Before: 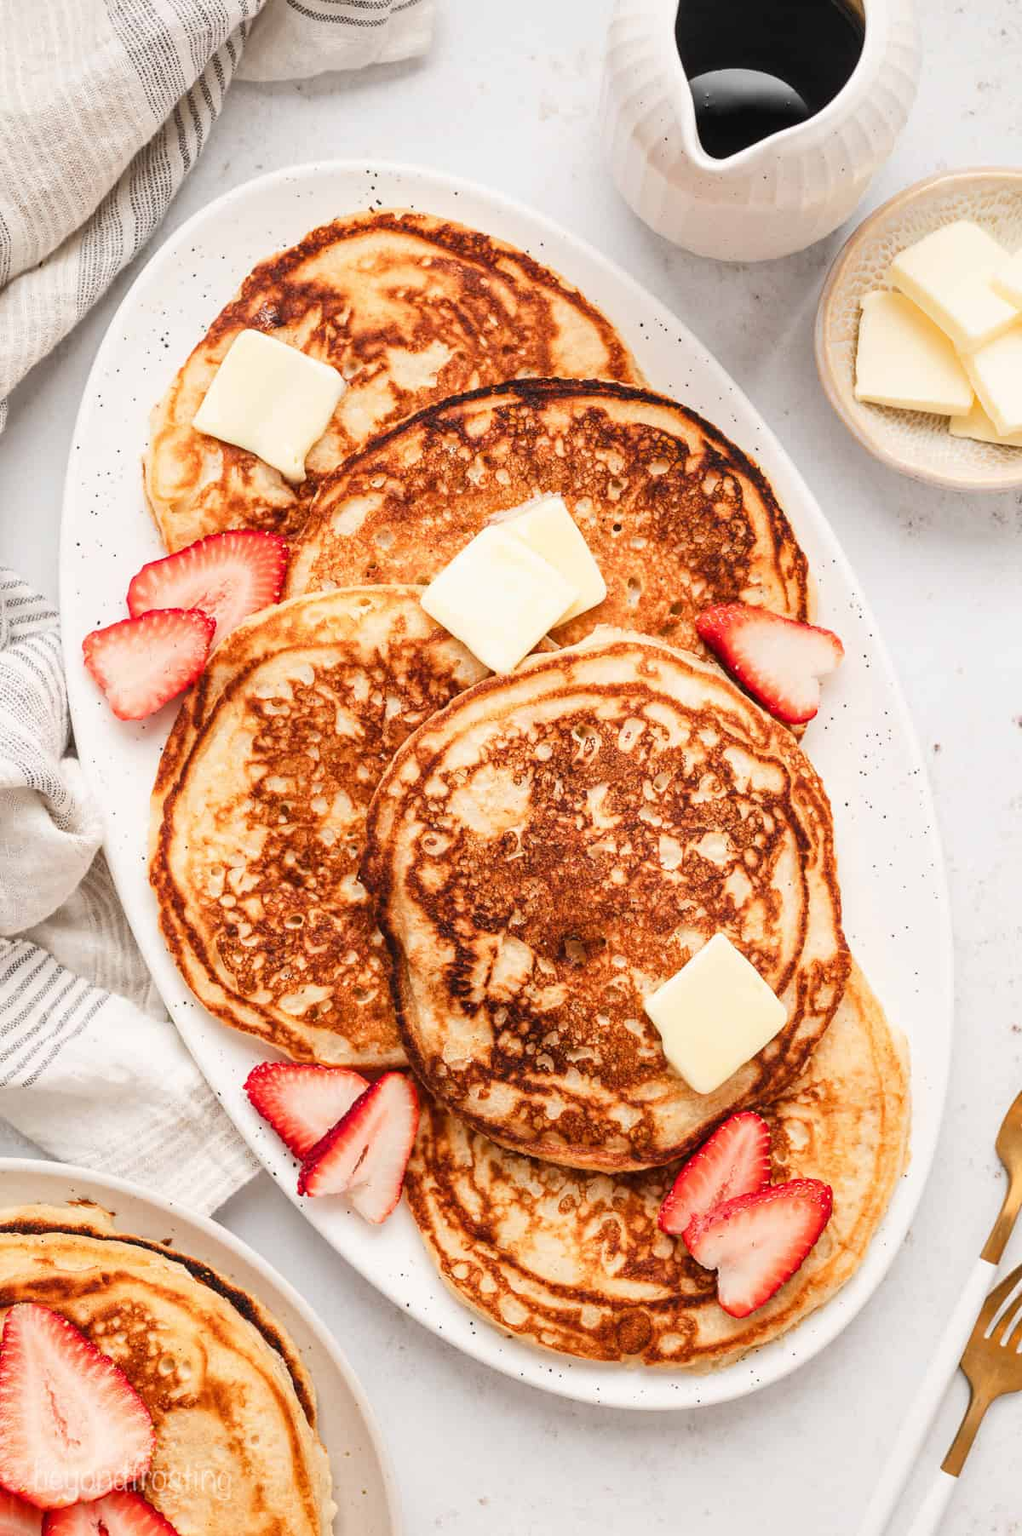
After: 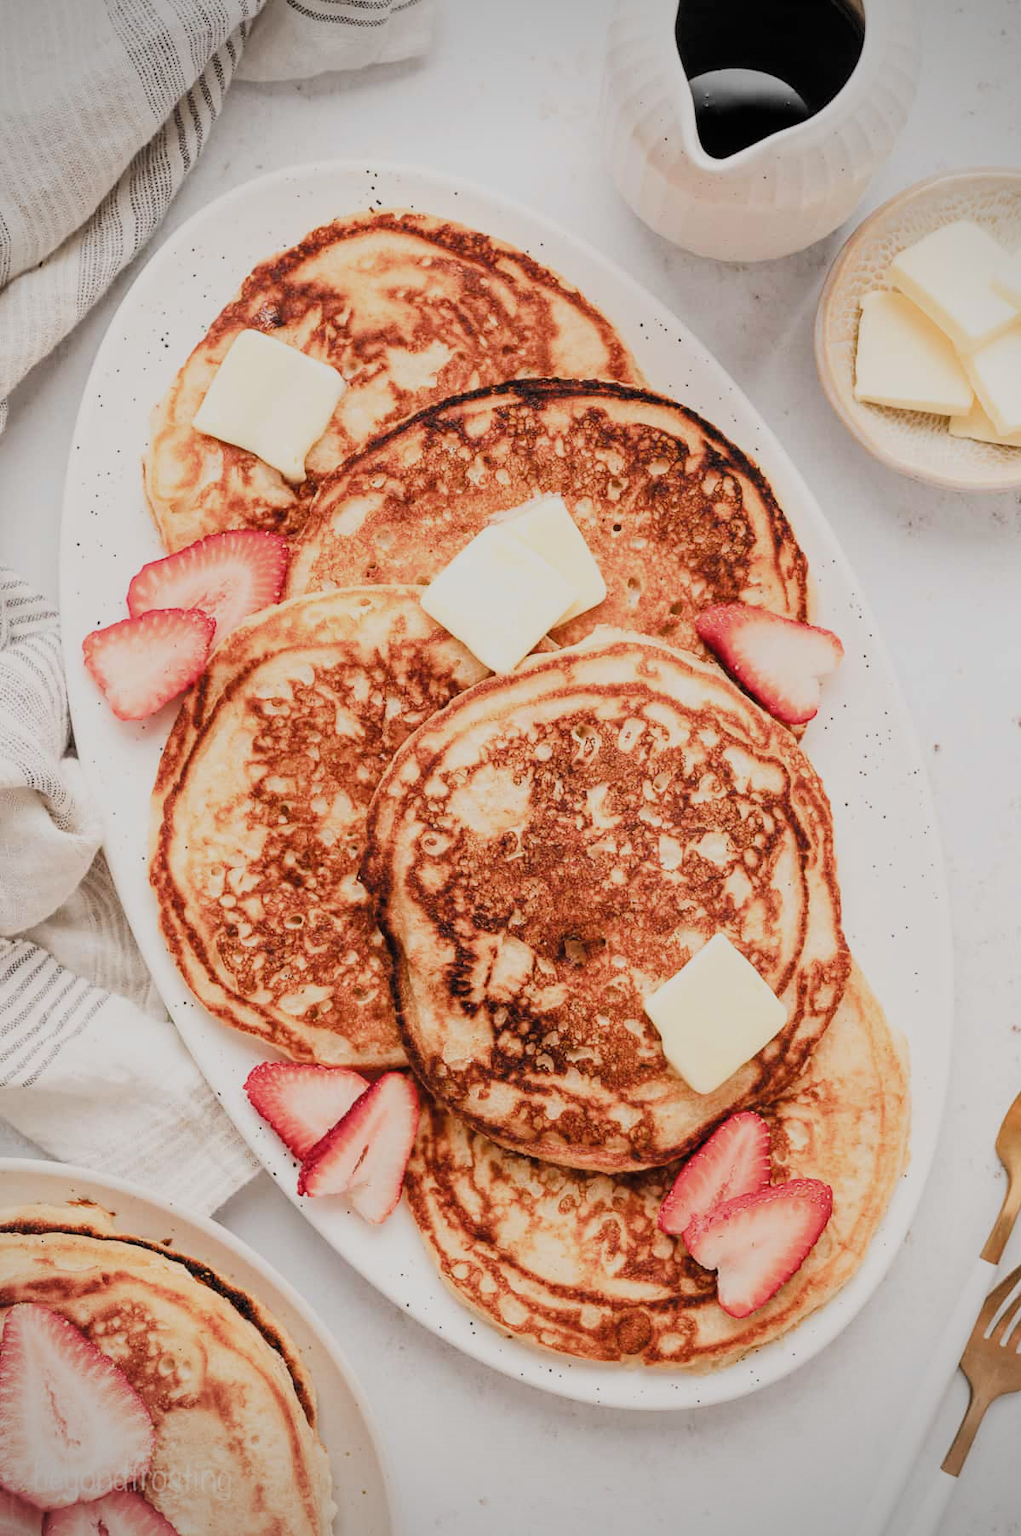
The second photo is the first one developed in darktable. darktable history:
vignetting: fall-off radius 60.62%, brightness -0.616, saturation -0.672, unbound false
filmic rgb: black relative exposure -7.65 EV, white relative exposure 4.56 EV, hardness 3.61, contrast 0.998, color science v4 (2020), iterations of high-quality reconstruction 0
